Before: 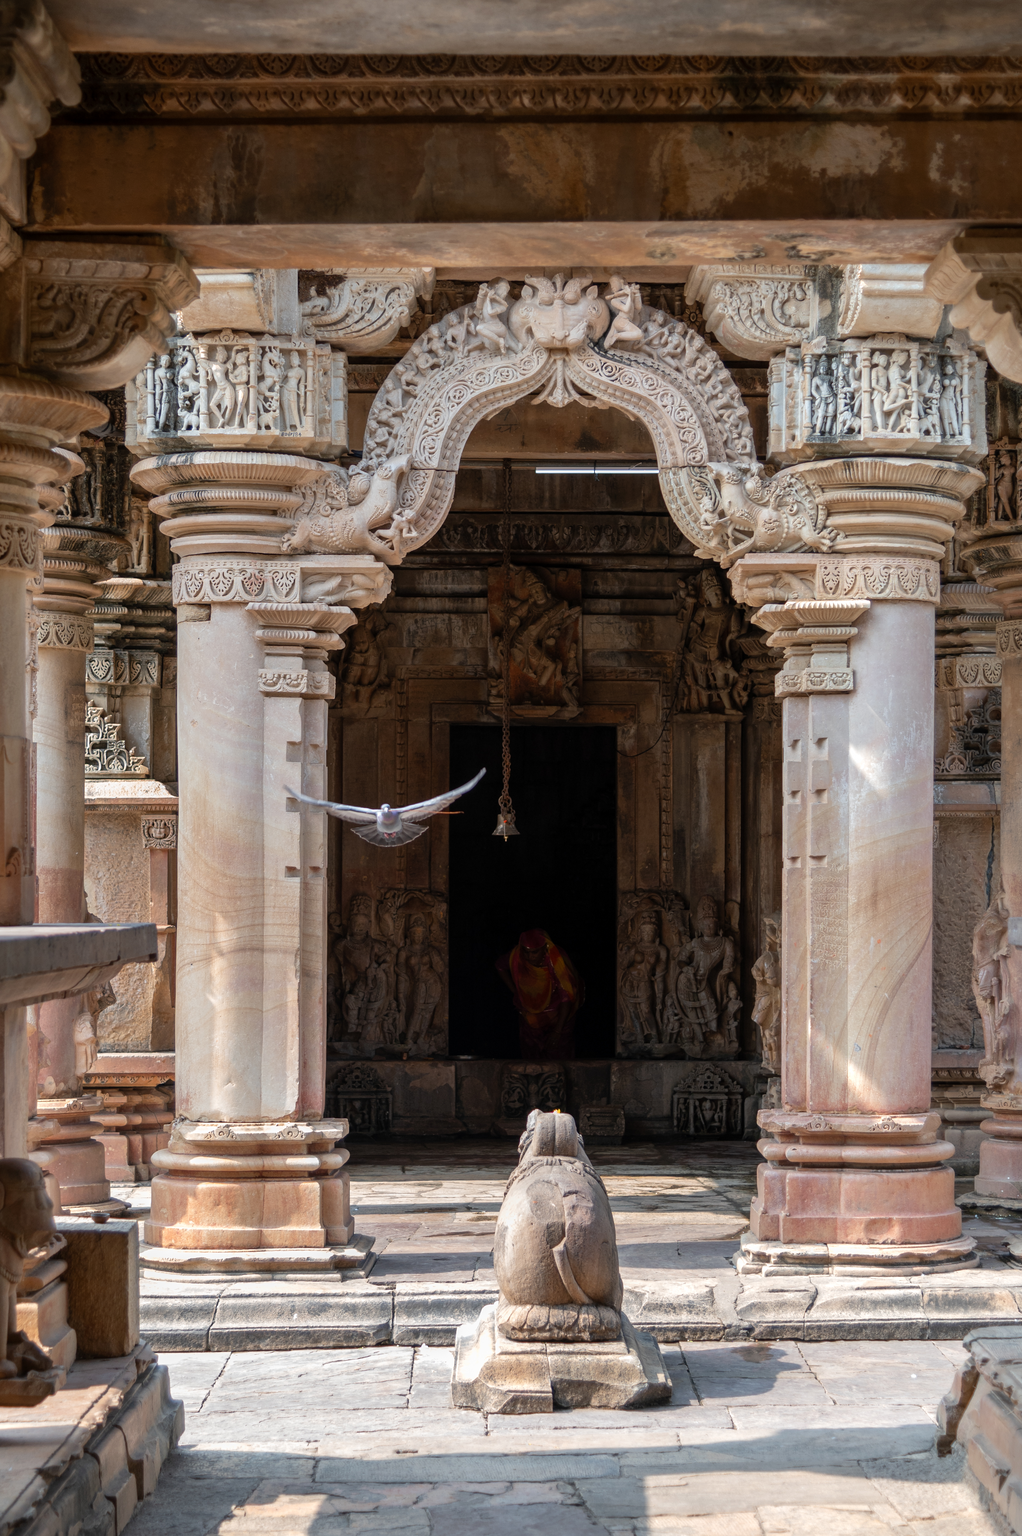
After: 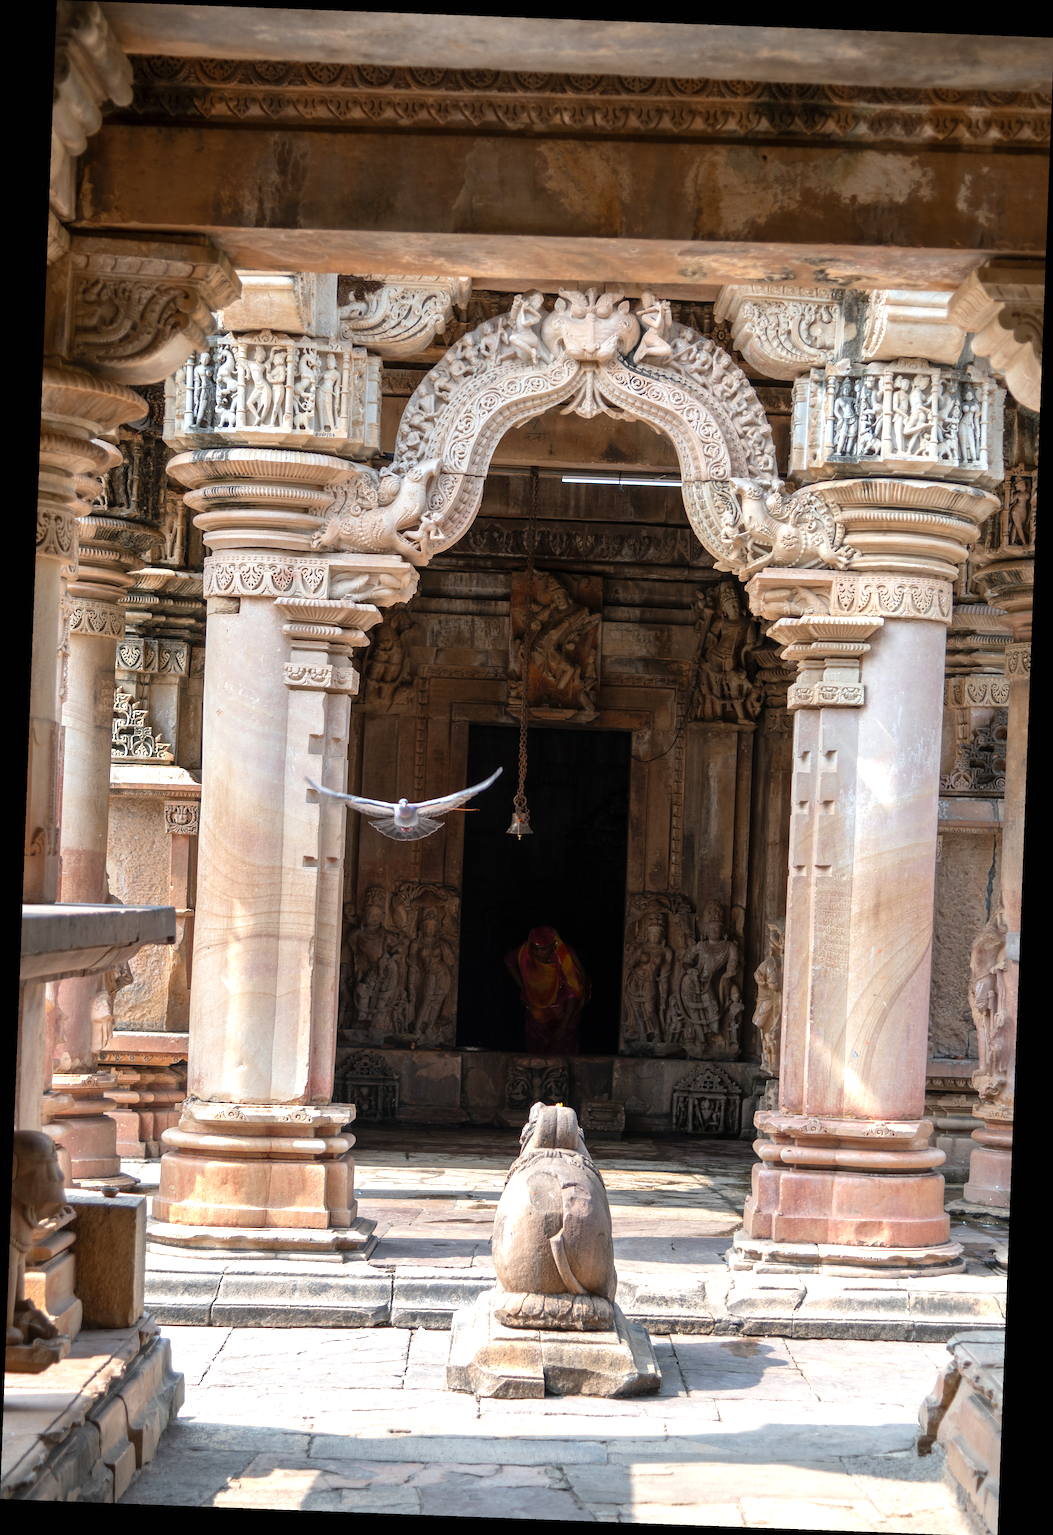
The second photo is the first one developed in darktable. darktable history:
exposure: black level correction 0, exposure 0.6 EV, compensate exposure bias true, compensate highlight preservation false
rotate and perspective: rotation 2.17°, automatic cropping off
